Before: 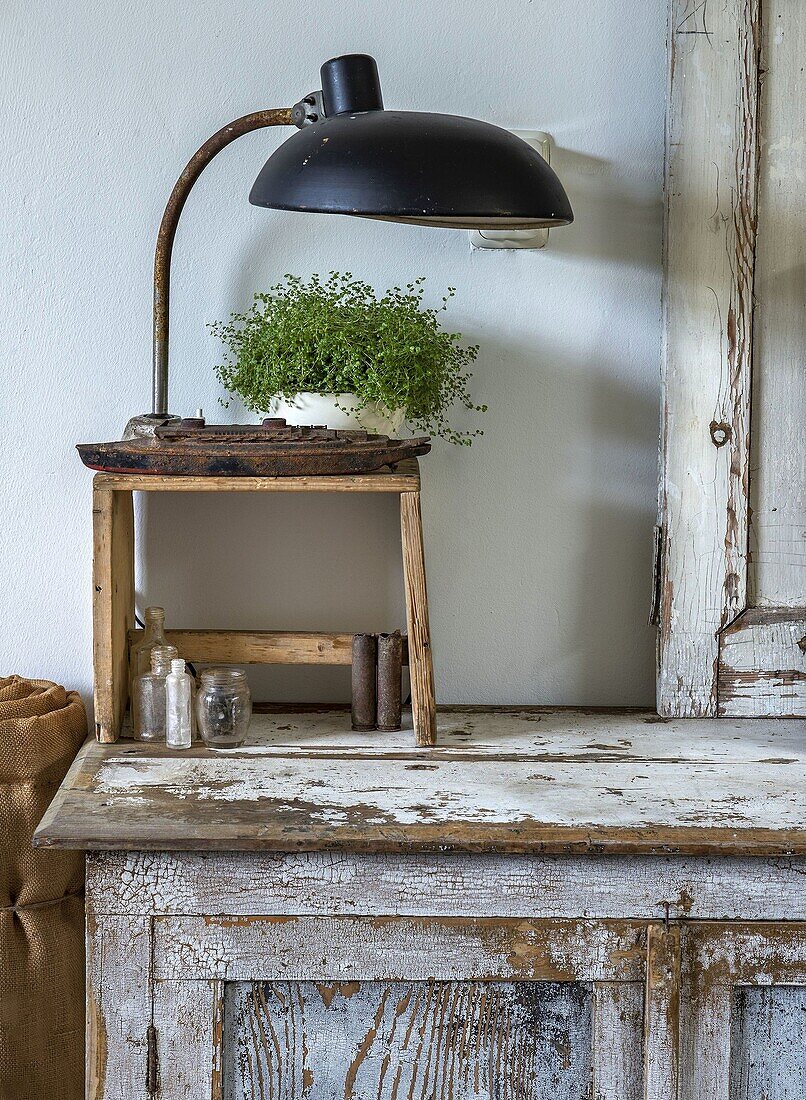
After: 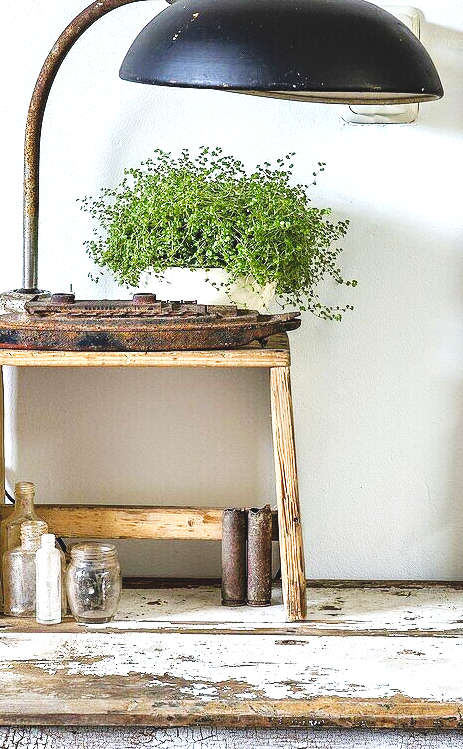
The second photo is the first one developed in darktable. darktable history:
exposure: black level correction 0, exposure 1.096 EV, compensate highlight preservation false
crop: left 16.192%, top 11.417%, right 26.24%, bottom 20.416%
tone curve: curves: ch0 [(0, 0) (0.003, 0.072) (0.011, 0.077) (0.025, 0.082) (0.044, 0.094) (0.069, 0.106) (0.1, 0.125) (0.136, 0.145) (0.177, 0.173) (0.224, 0.216) (0.277, 0.281) (0.335, 0.356) (0.399, 0.436) (0.468, 0.53) (0.543, 0.629) (0.623, 0.724) (0.709, 0.808) (0.801, 0.88) (0.898, 0.941) (1, 1)], preserve colors none
